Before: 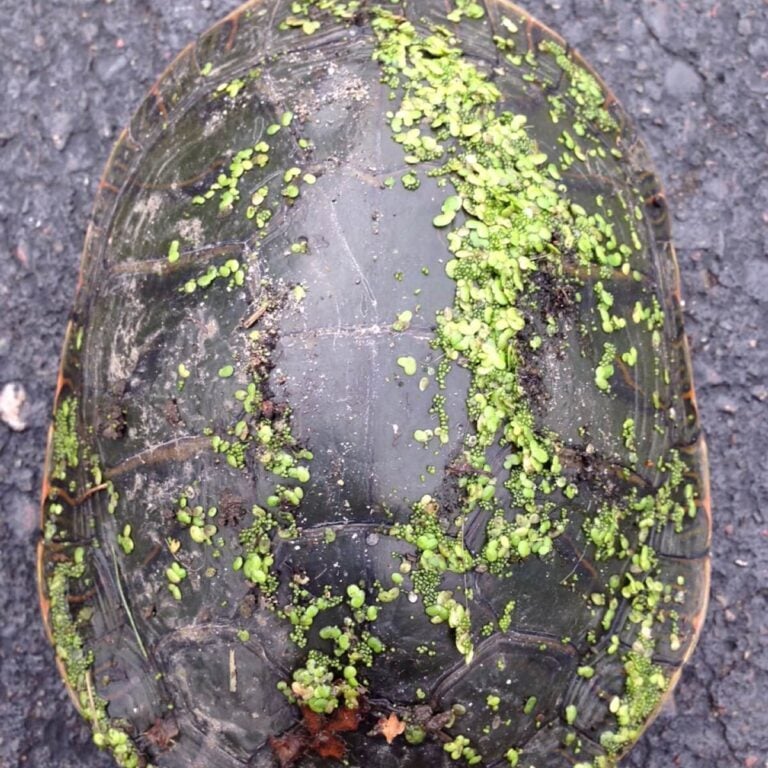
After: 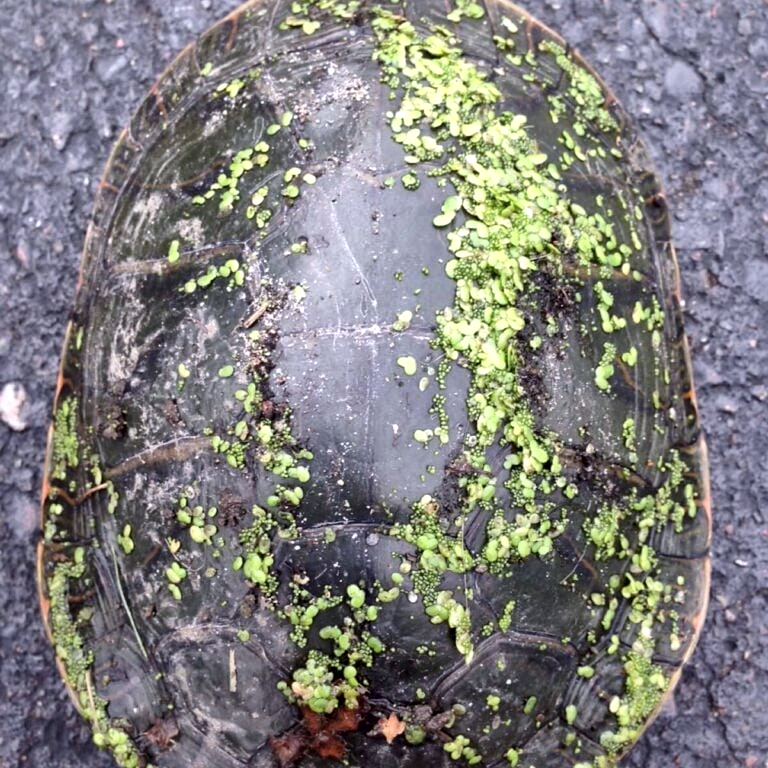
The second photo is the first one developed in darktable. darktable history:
color zones: curves: ch0 [(0.25, 0.5) (0.428, 0.473) (0.75, 0.5)]; ch1 [(0.243, 0.479) (0.398, 0.452) (0.75, 0.5)]
white balance: red 0.98, blue 1.034
local contrast: mode bilateral grid, contrast 20, coarseness 50, detail 171%, midtone range 0.2
